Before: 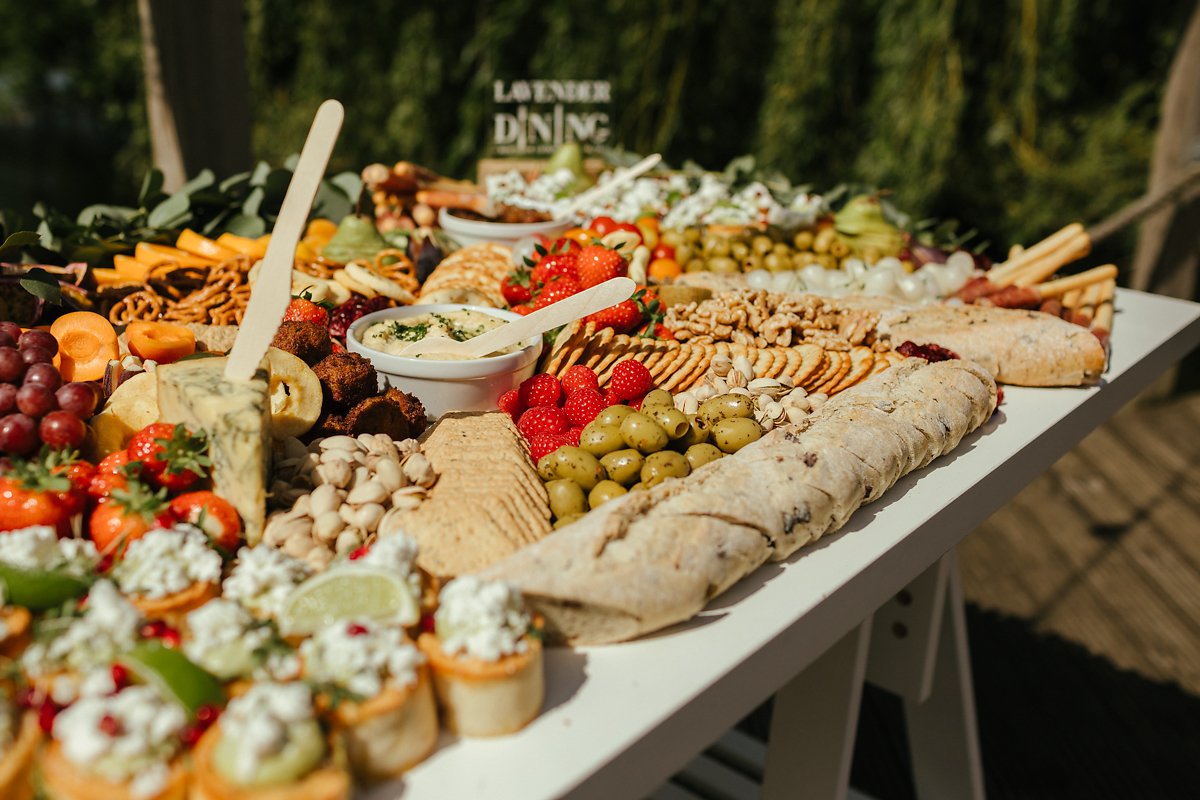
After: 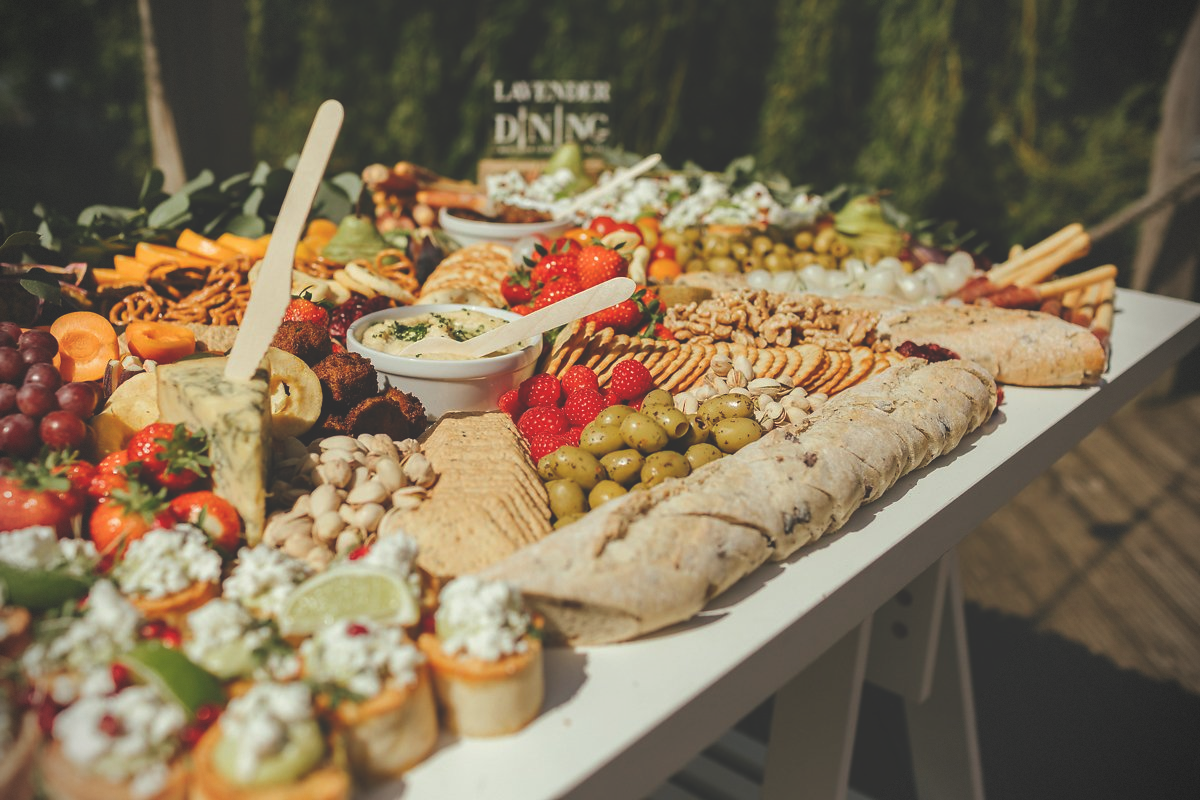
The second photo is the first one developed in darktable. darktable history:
contrast brightness saturation: contrast -0.02, brightness -0.01, saturation 0.03
vignetting: dithering 8-bit output, unbound false
exposure: black level correction -0.028, compensate highlight preservation false
